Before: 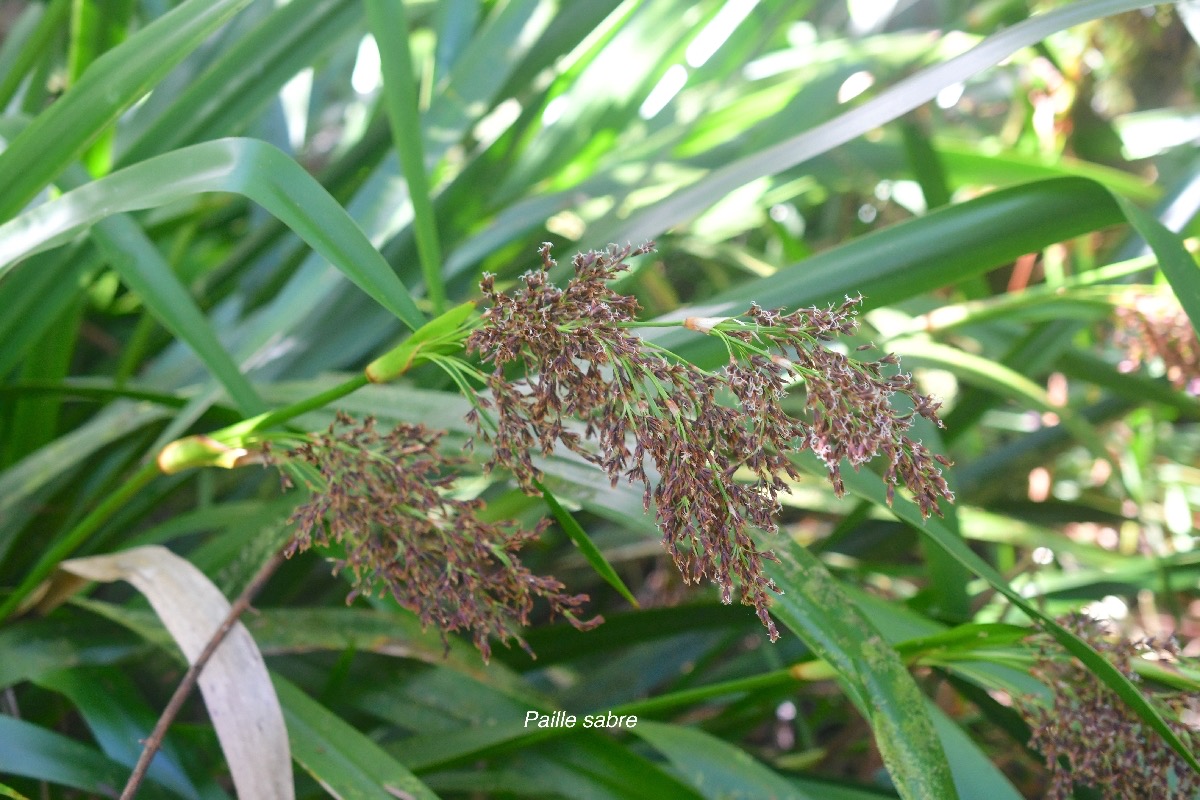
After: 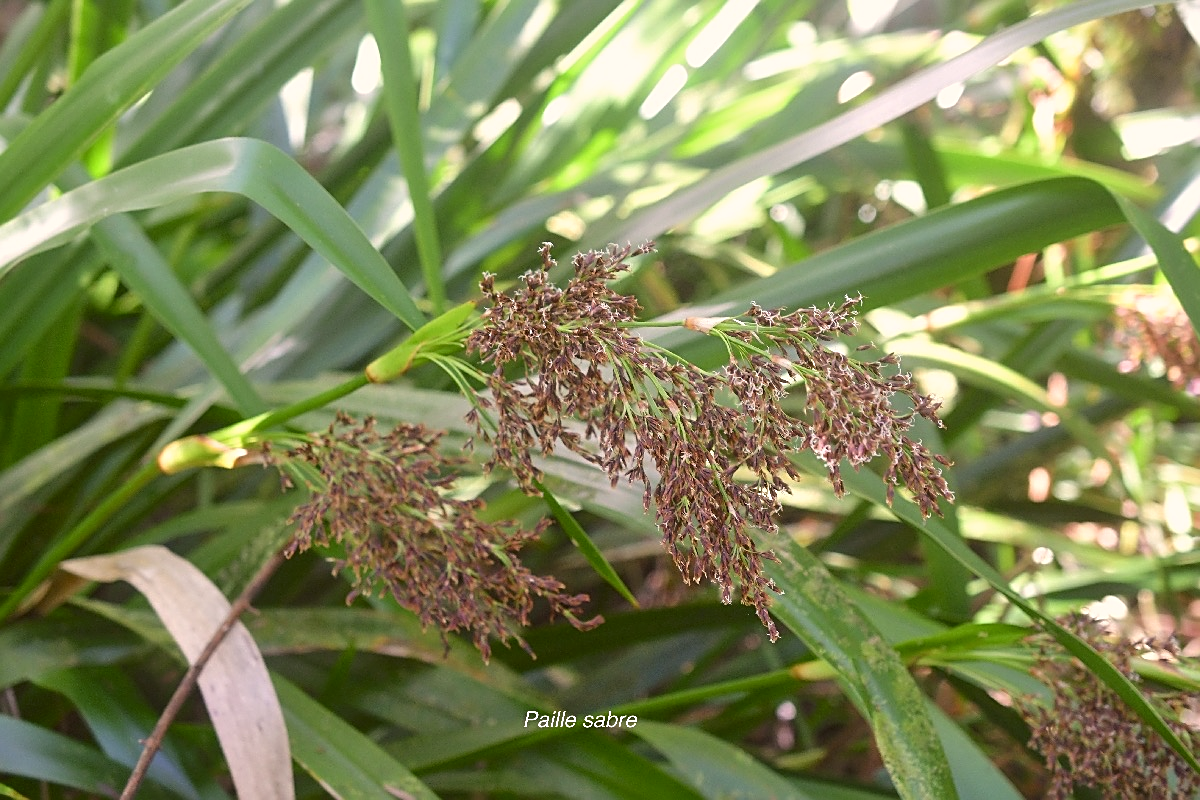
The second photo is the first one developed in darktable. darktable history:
color correction: highlights a* 6.77, highlights b* 8.27, shadows a* 6.32, shadows b* 7.17, saturation 0.893
sharpen: on, module defaults
